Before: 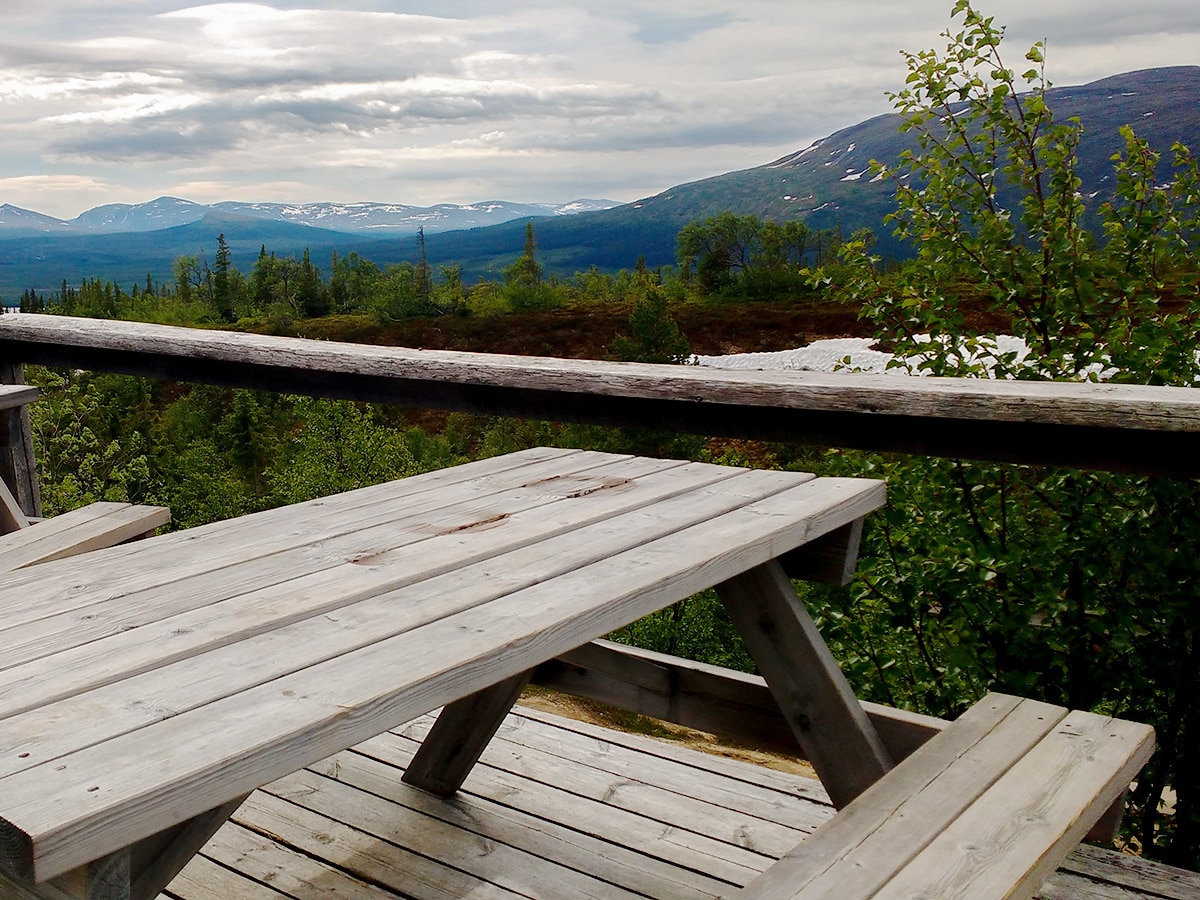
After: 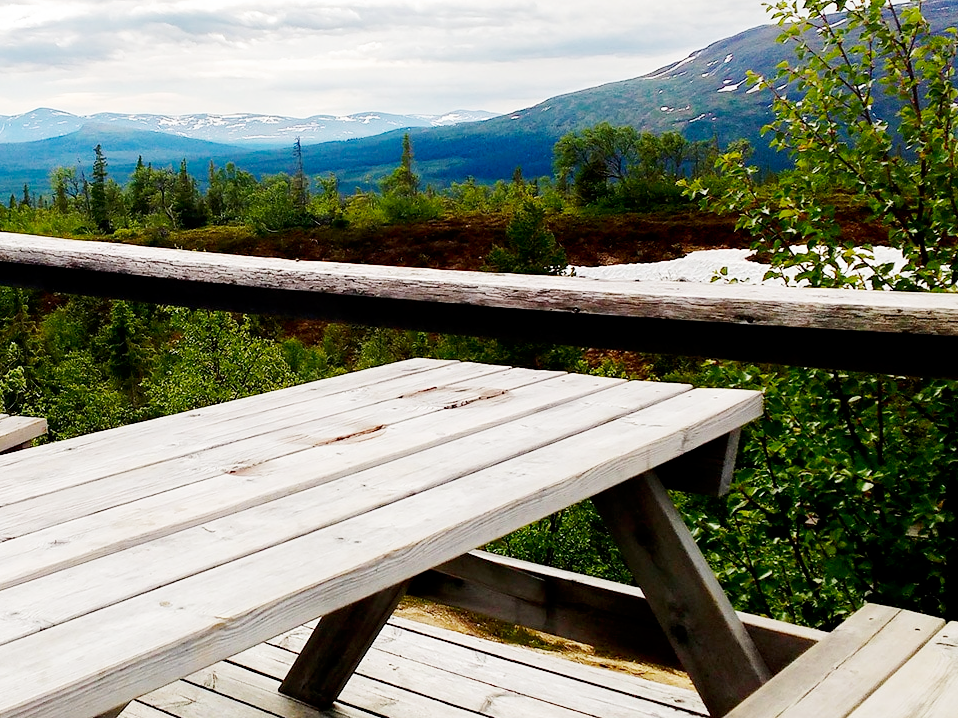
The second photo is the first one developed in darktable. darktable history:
crop and rotate: left 10.302%, top 9.966%, right 9.821%, bottom 10.153%
base curve: curves: ch0 [(0, 0) (0.005, 0.002) (0.15, 0.3) (0.4, 0.7) (0.75, 0.95) (1, 1)], preserve colors none
exposure: black level correction 0.001, exposure 0.016 EV, compensate highlight preservation false
